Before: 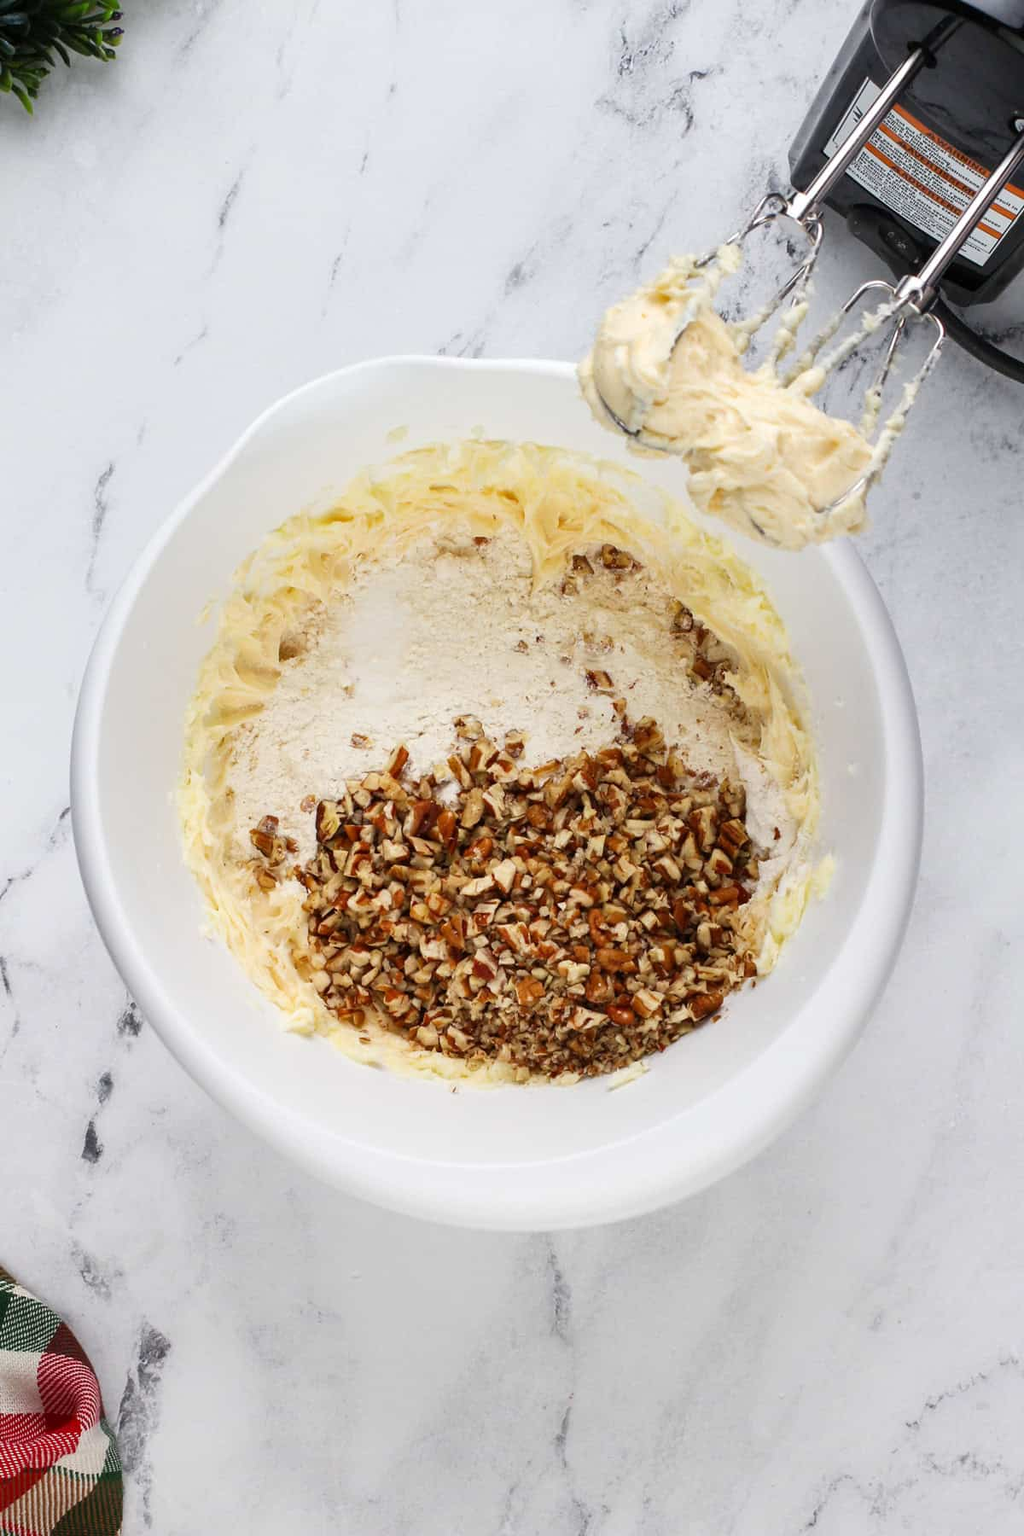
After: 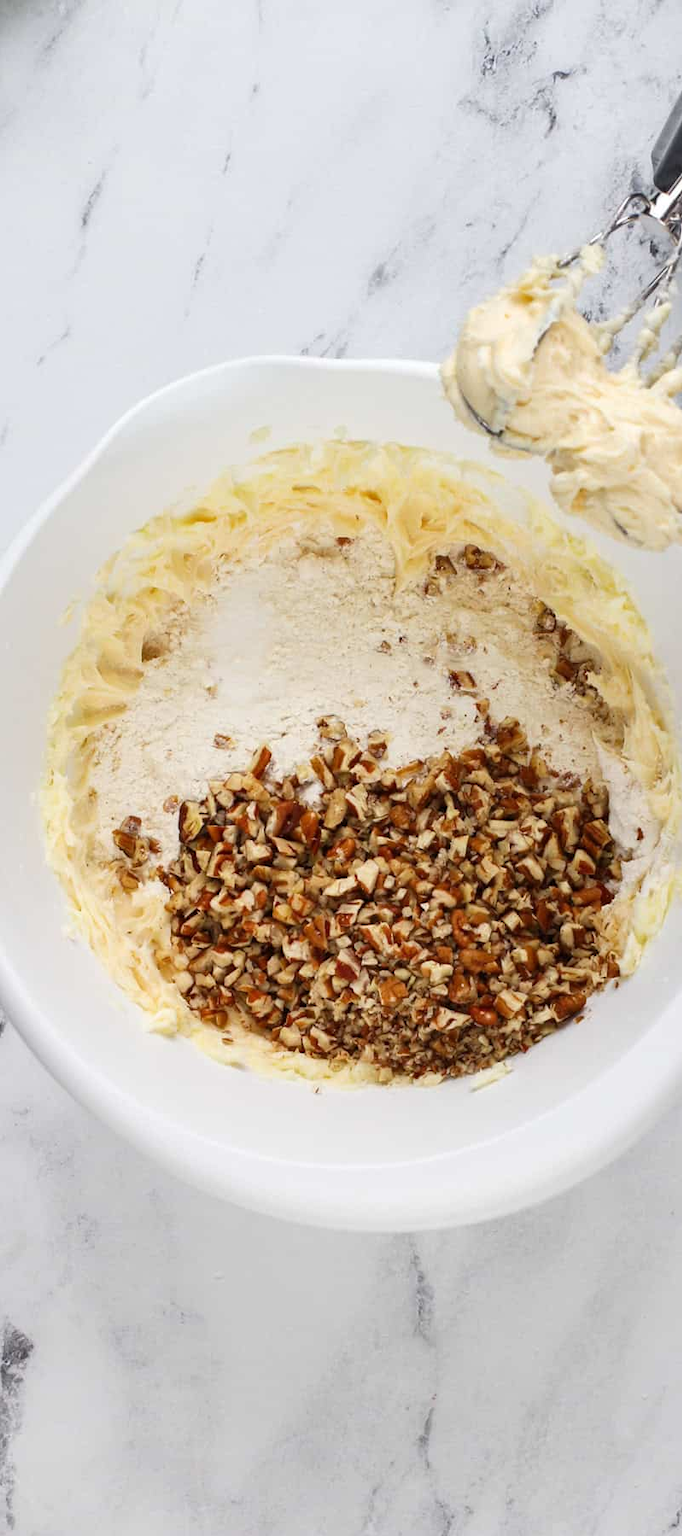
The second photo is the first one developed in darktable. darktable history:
crop and rotate: left 13.459%, right 19.897%
